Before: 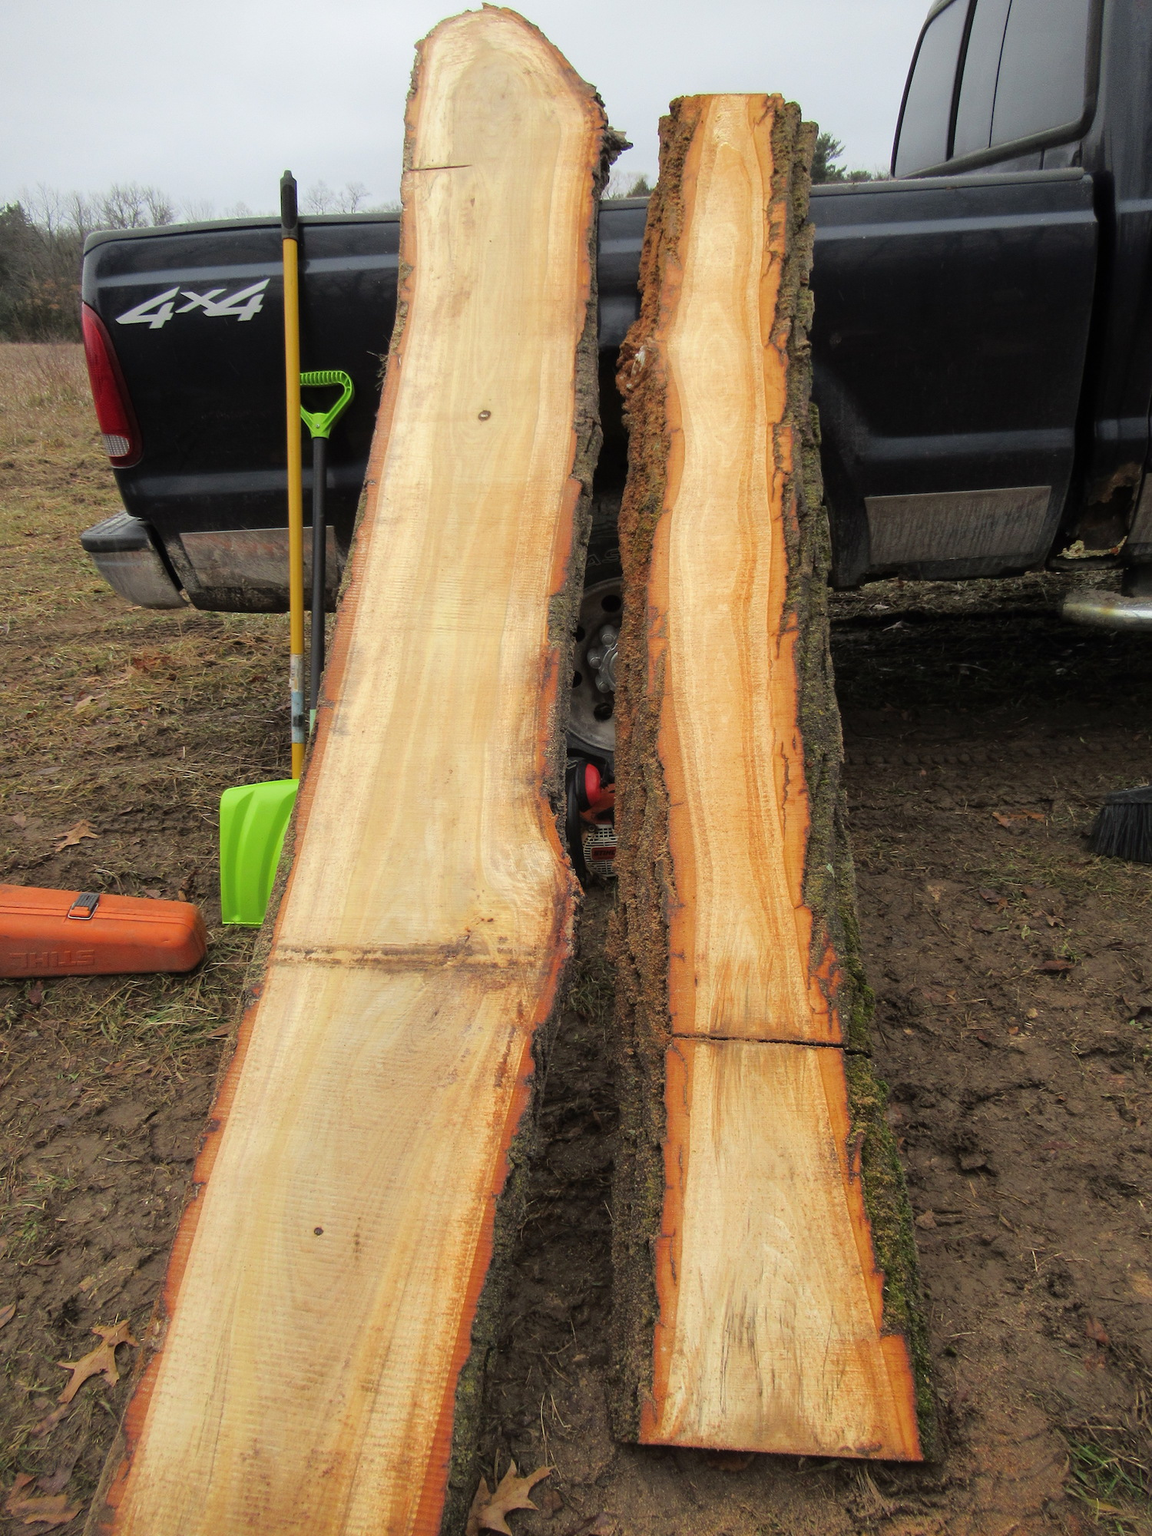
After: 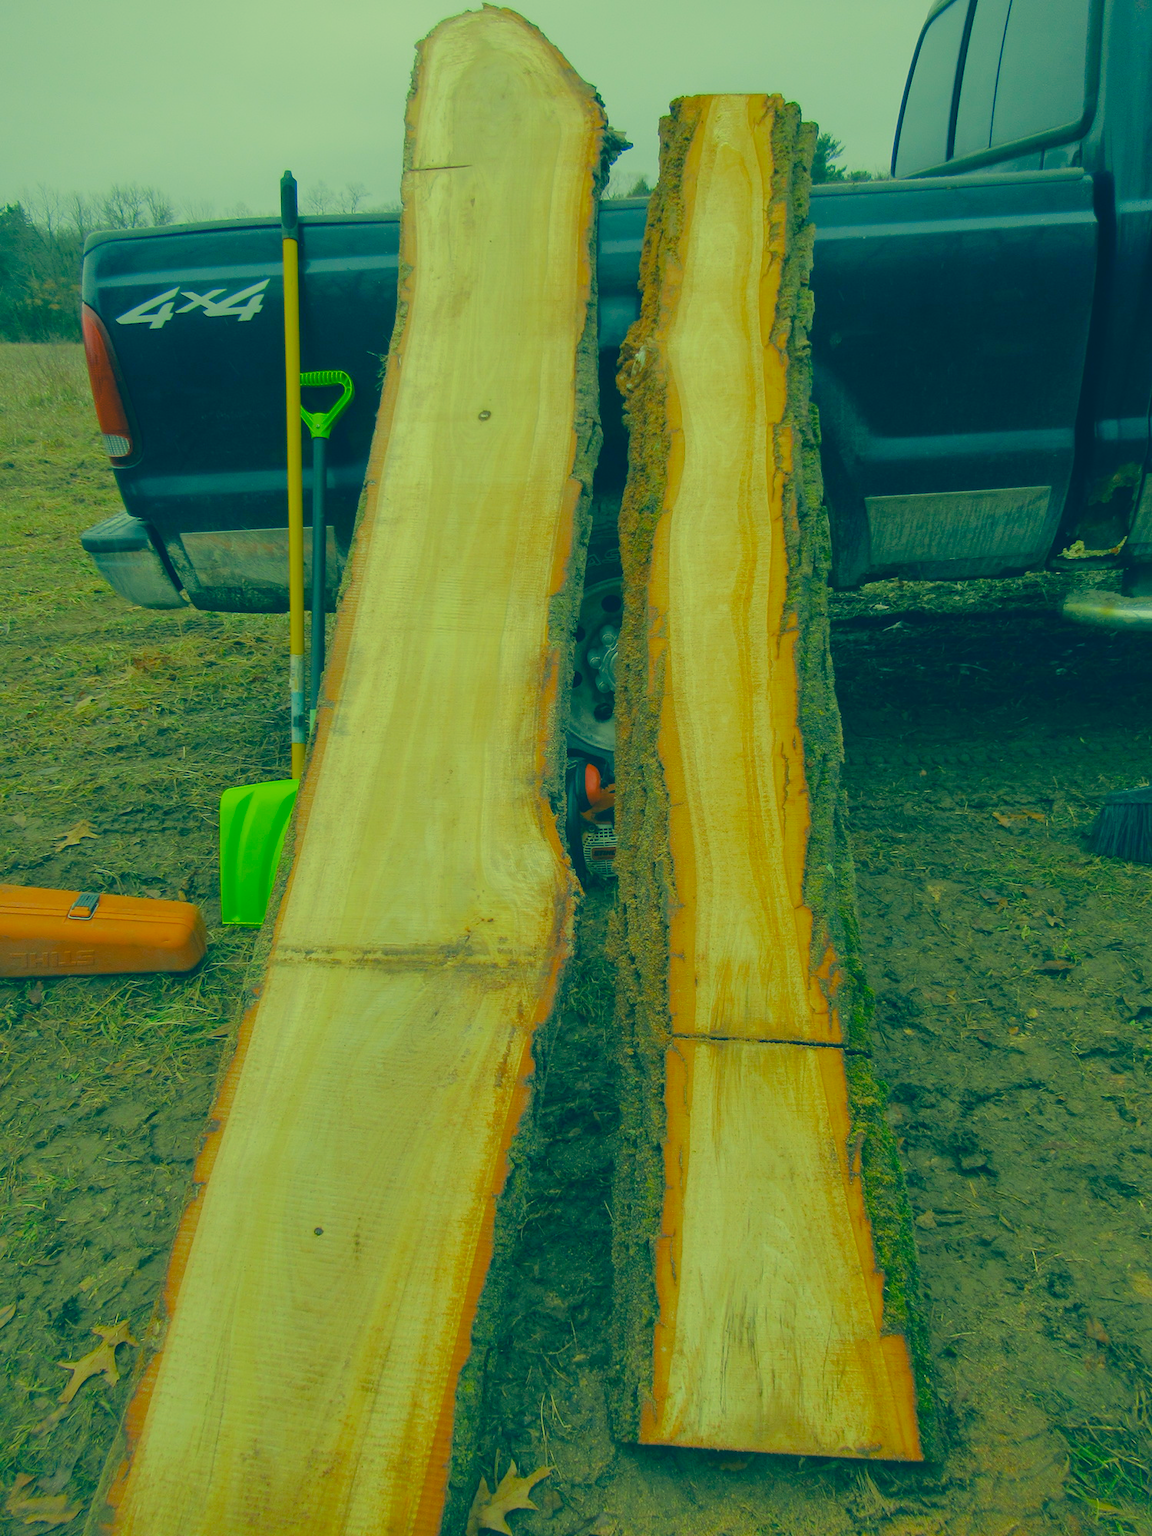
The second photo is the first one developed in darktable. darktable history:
tone equalizer: -8 EV 0.25 EV, -7 EV 0.417 EV, -6 EV 0.417 EV, -5 EV 0.25 EV, -3 EV -0.25 EV, -2 EV -0.417 EV, -1 EV -0.417 EV, +0 EV -0.25 EV, edges refinement/feathering 500, mask exposure compensation -1.57 EV, preserve details guided filter
color correction: highlights a* -15.58, highlights b* 40, shadows a* -40, shadows b* -26.18
contrast brightness saturation: contrast -0.1, brightness 0.05, saturation 0.08
color balance rgb: shadows lift › chroma 1%, shadows lift › hue 113°, highlights gain › chroma 0.2%, highlights gain › hue 333°, perceptual saturation grading › global saturation 20%, perceptual saturation grading › highlights -25%, perceptual saturation grading › shadows 25%, contrast -10%
